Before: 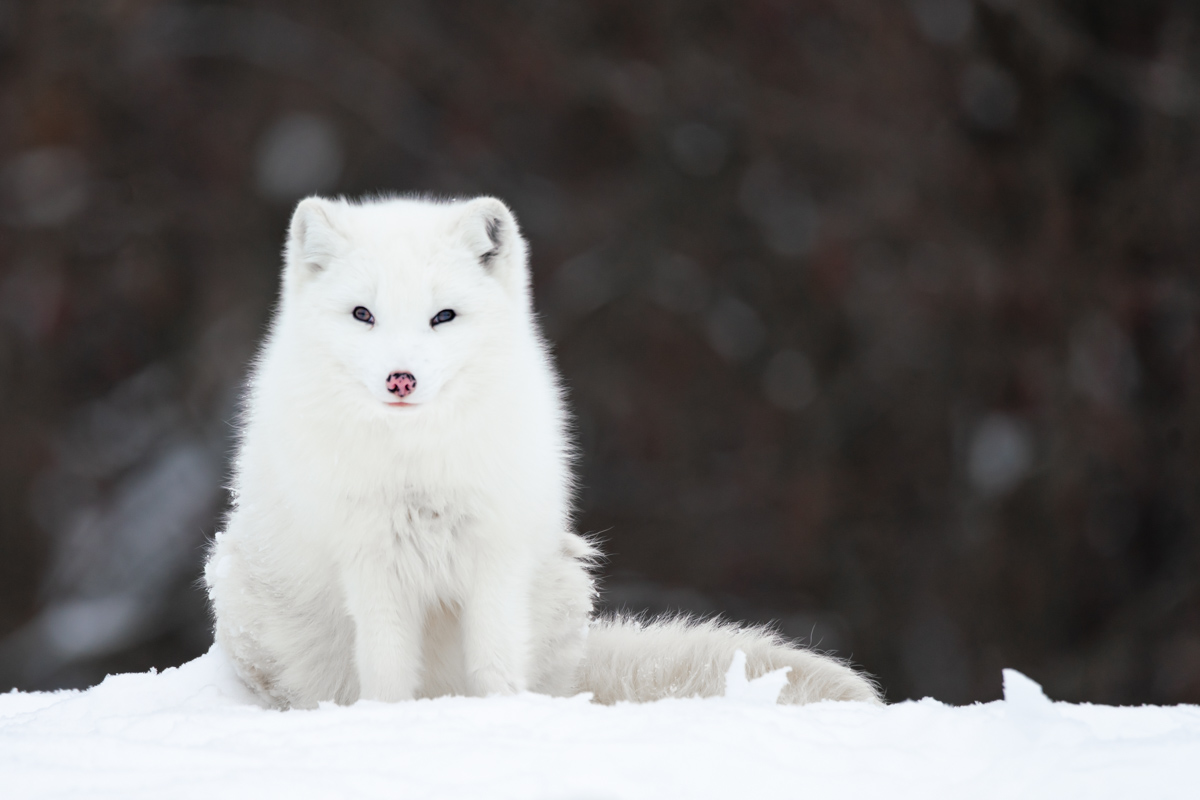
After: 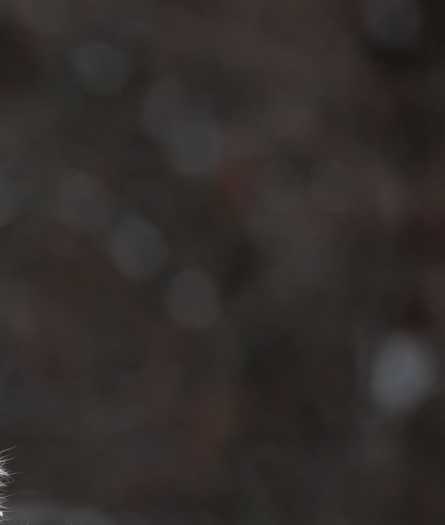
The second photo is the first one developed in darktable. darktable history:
crop and rotate: left 49.811%, top 10.143%, right 13.077%, bottom 24.146%
